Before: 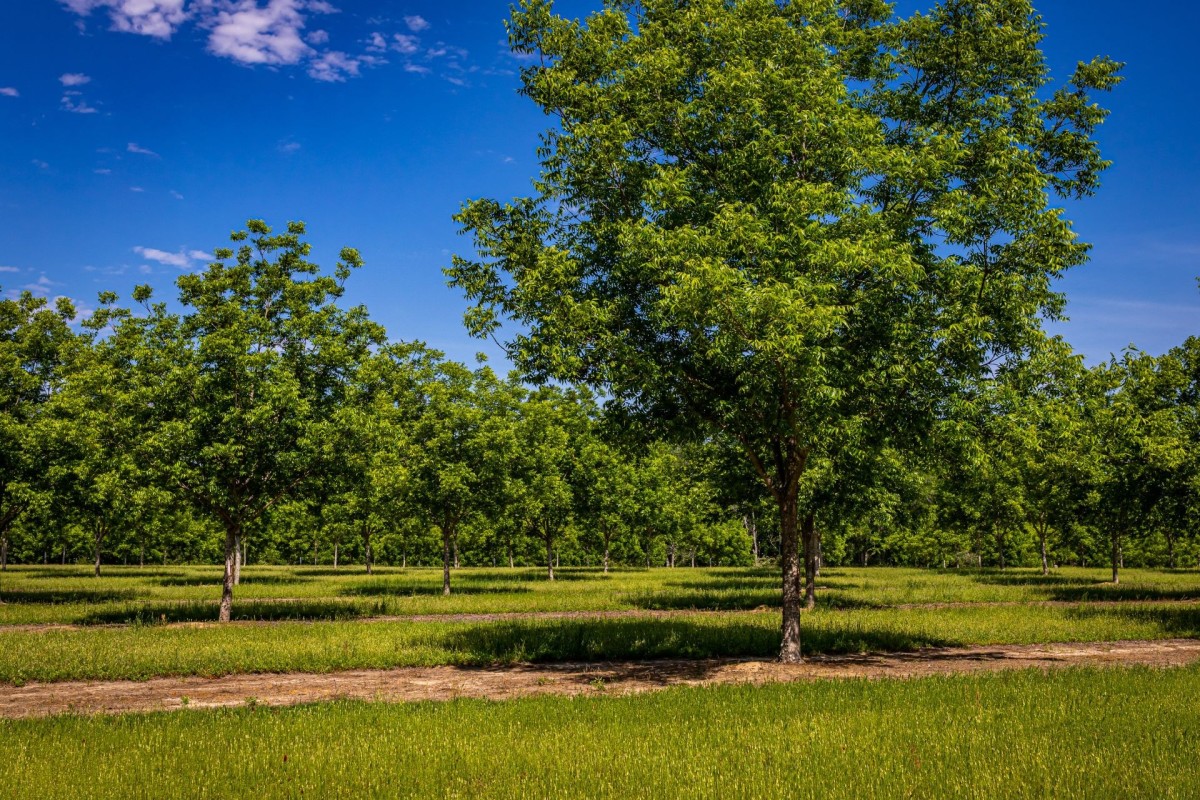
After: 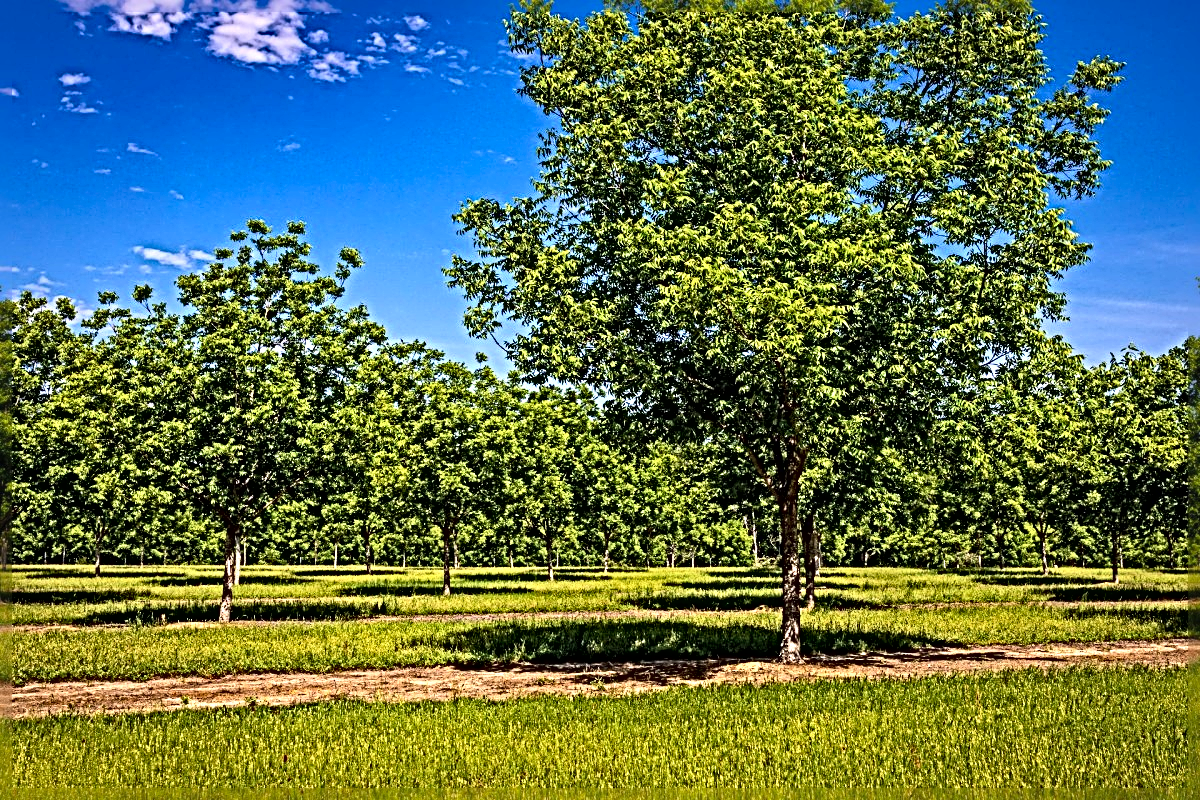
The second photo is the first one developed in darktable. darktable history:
sharpen: radius 6.279, amount 1.796, threshold 0.2
contrast brightness saturation: contrast 0.199, brightness 0.17, saturation 0.216
